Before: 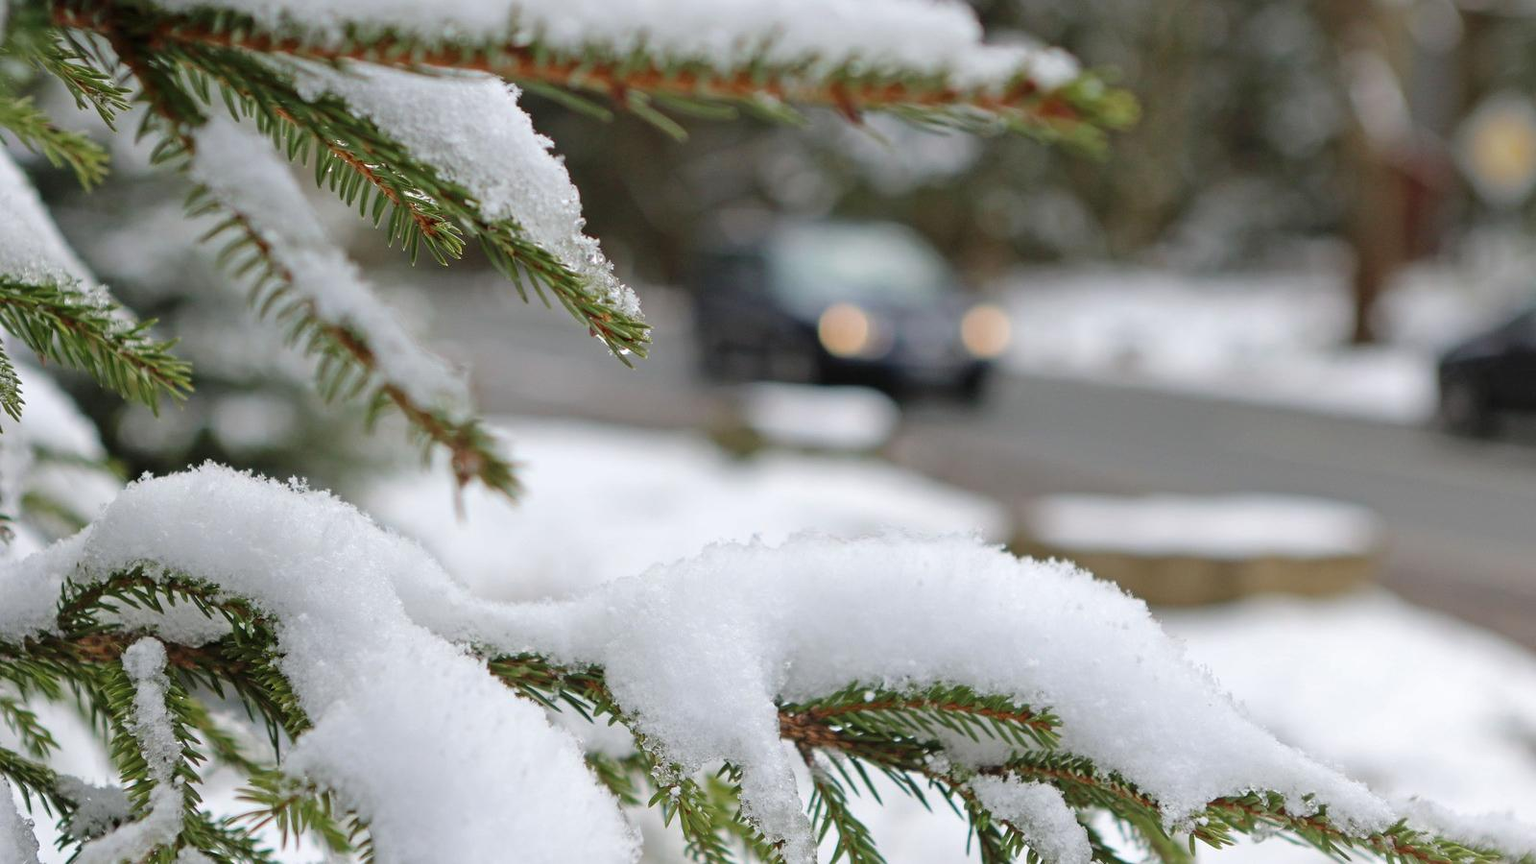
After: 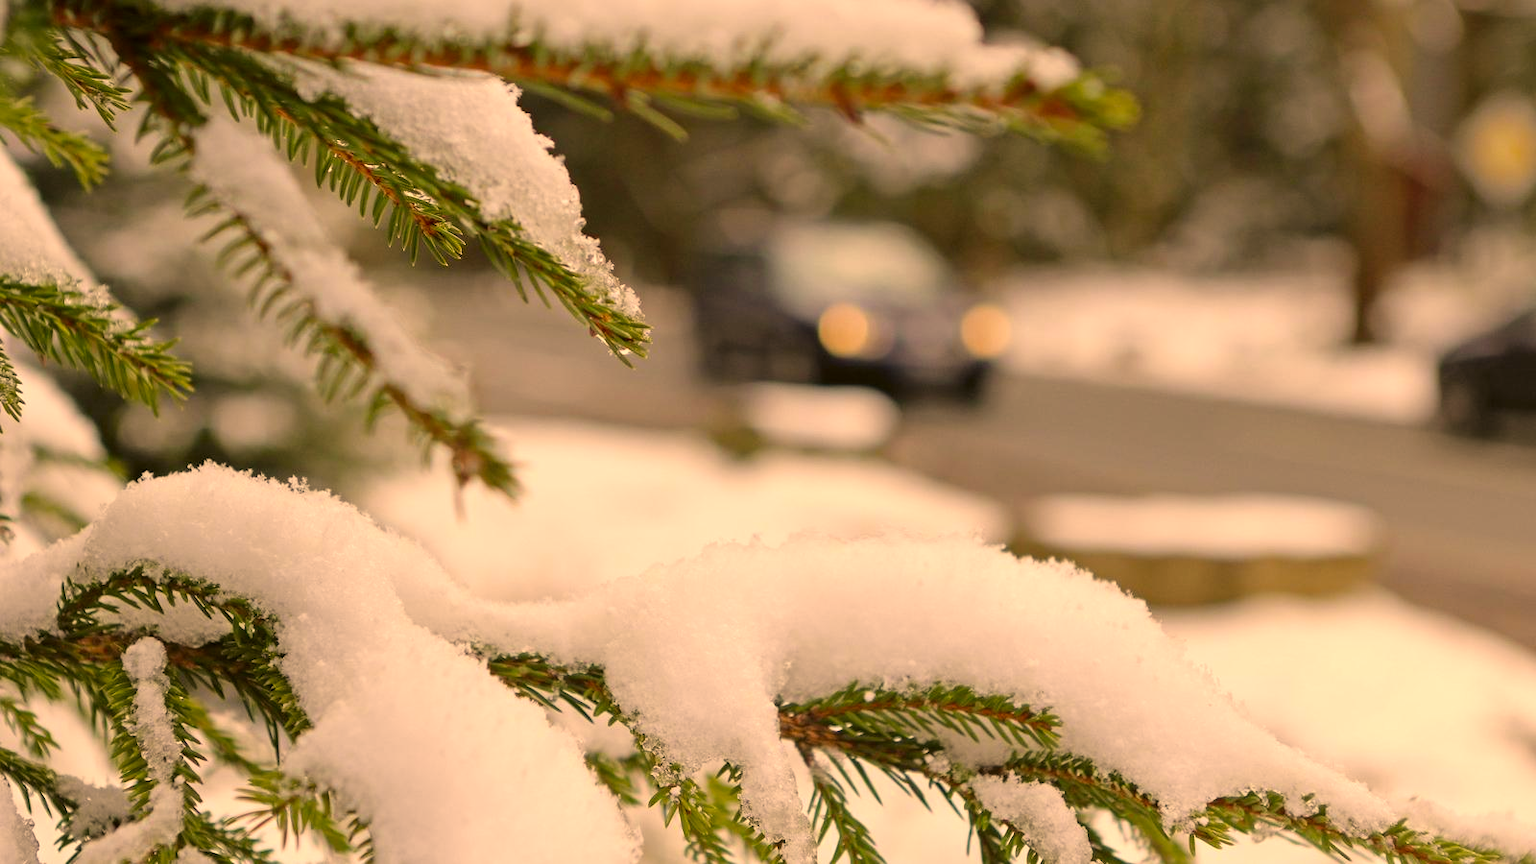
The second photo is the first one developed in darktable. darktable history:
color correction: highlights a* 18.05, highlights b* 35.87, shadows a* 1.13, shadows b* 6.13, saturation 1.04
base curve: curves: ch0 [(0, 0) (0.472, 0.508) (1, 1)], preserve colors none
